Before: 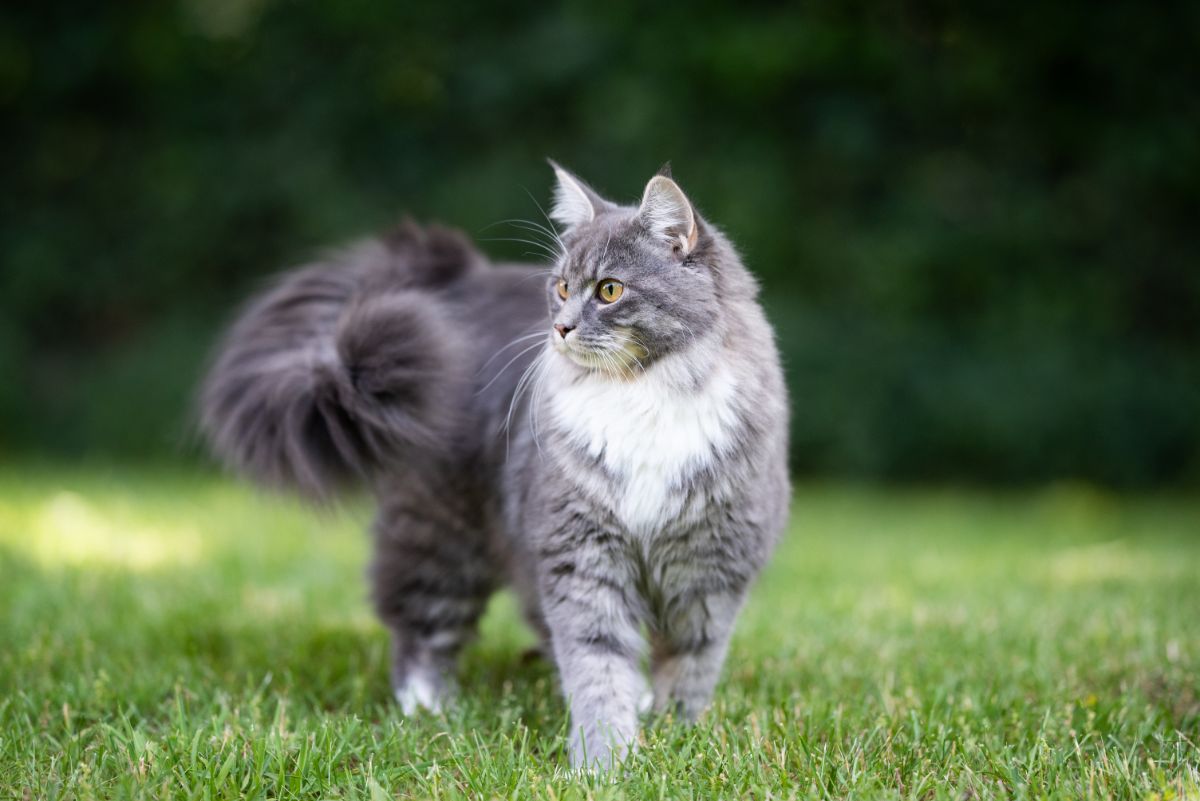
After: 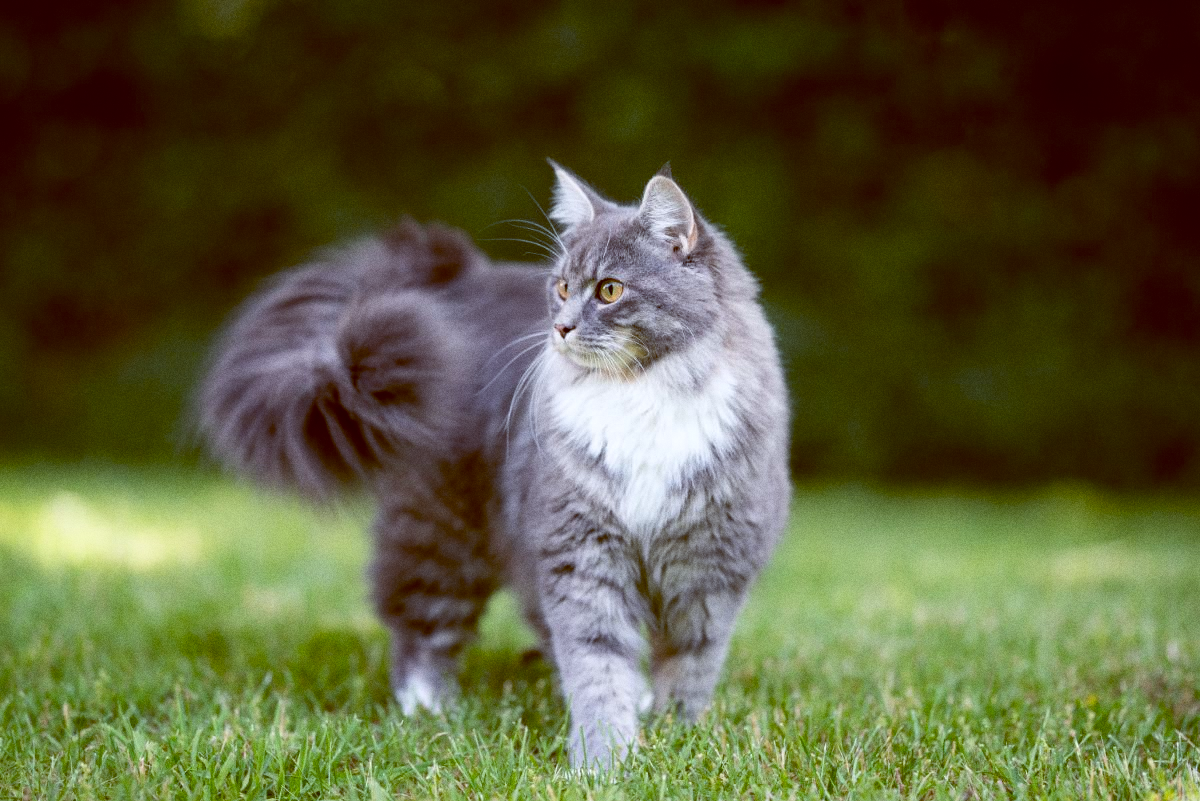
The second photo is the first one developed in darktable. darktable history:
color balance: lift [1, 1.015, 1.004, 0.985], gamma [1, 0.958, 0.971, 1.042], gain [1, 0.956, 0.977, 1.044]
grain: coarseness 0.09 ISO
